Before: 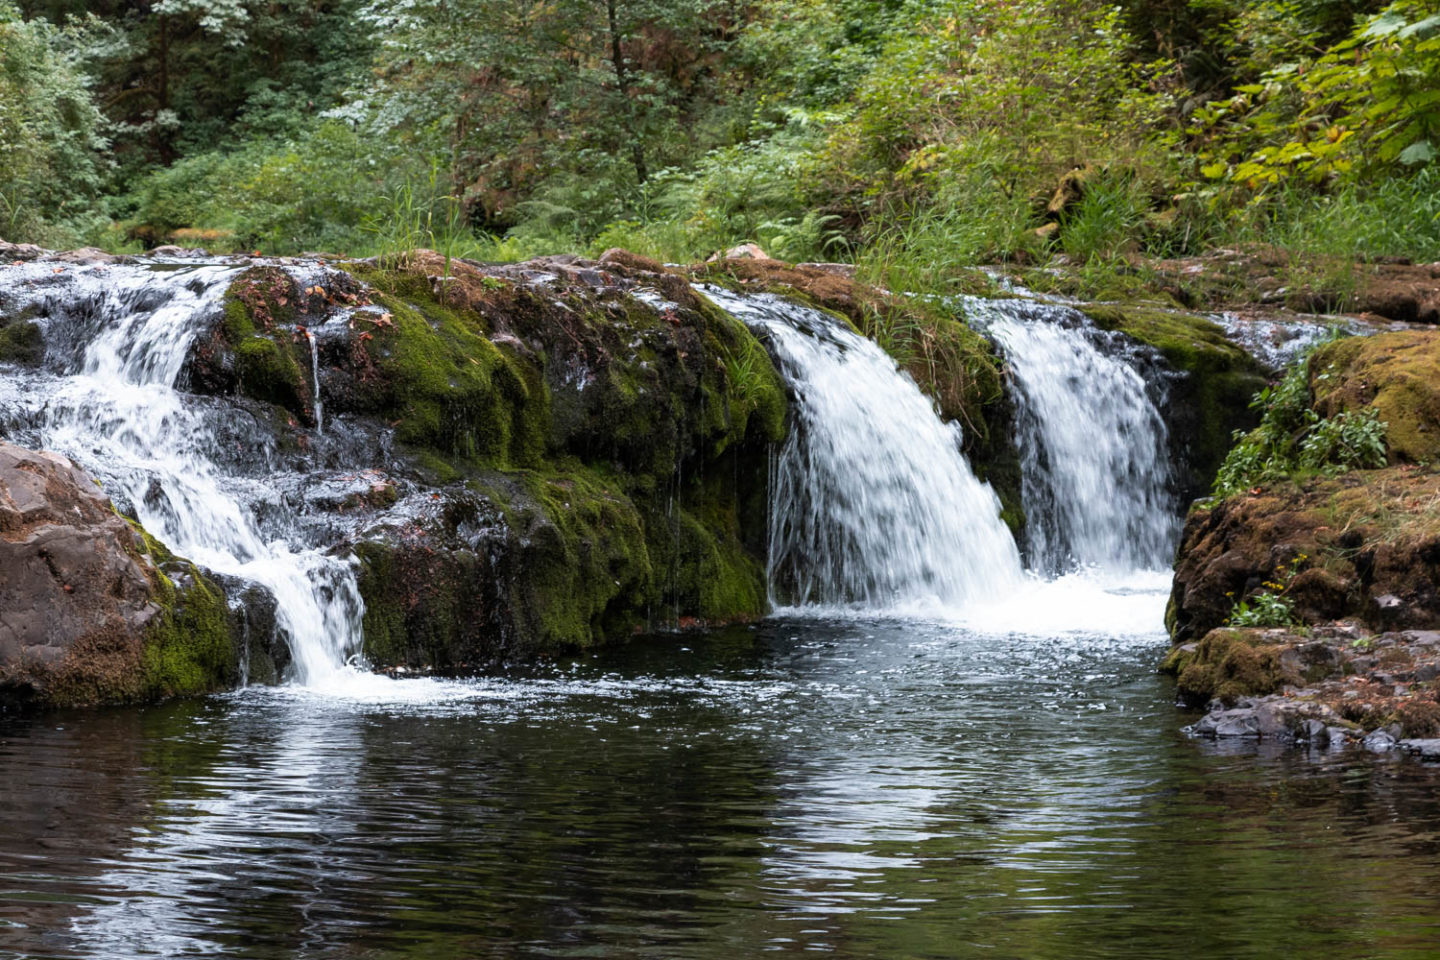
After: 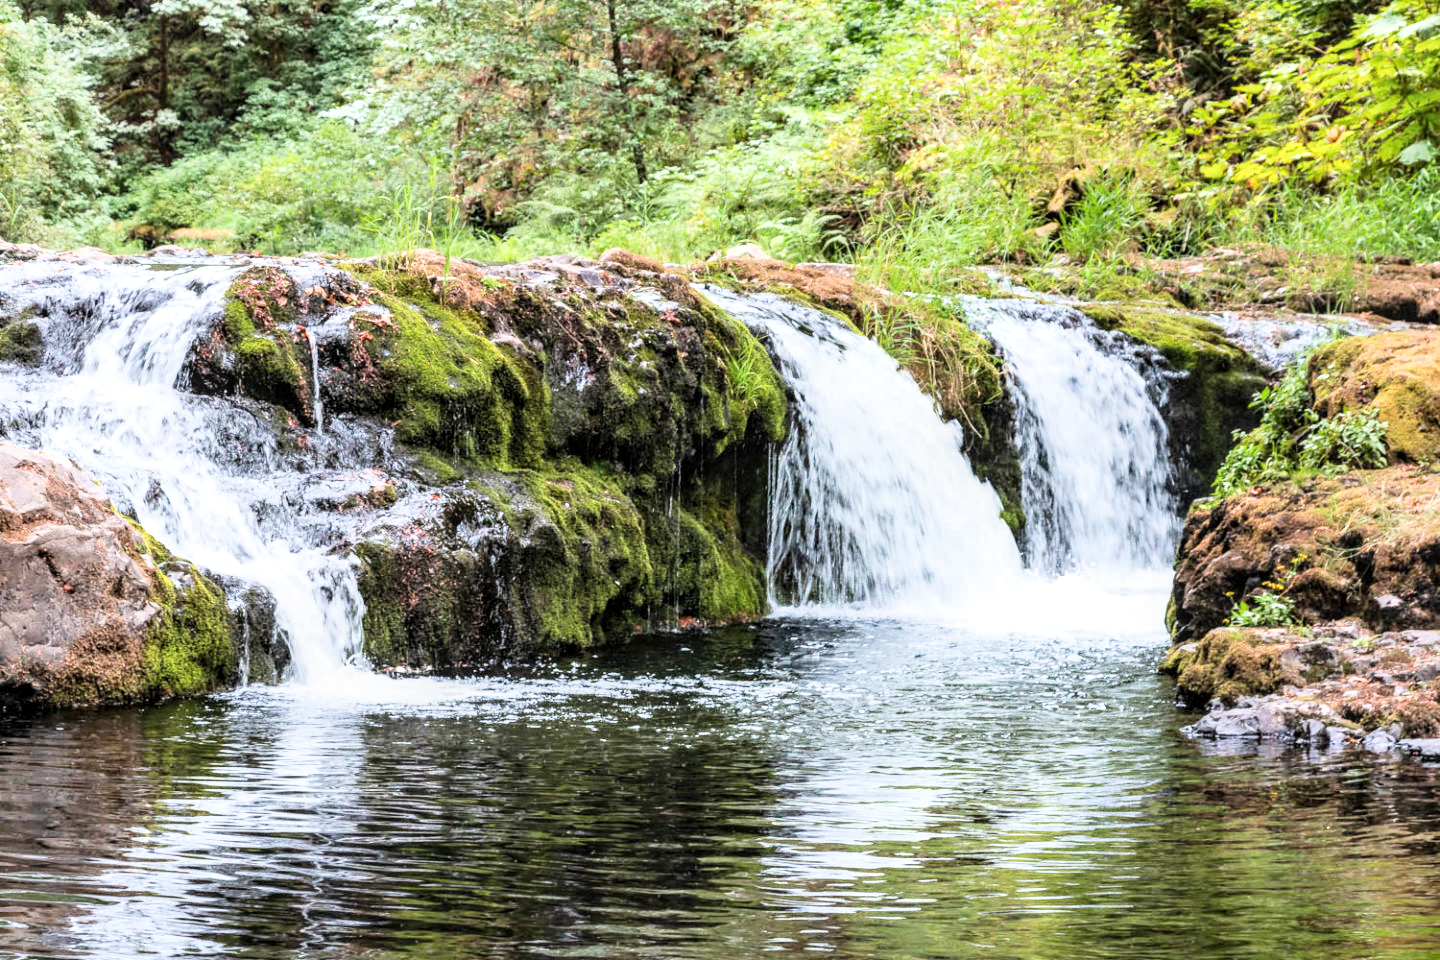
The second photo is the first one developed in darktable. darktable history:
local contrast: on, module defaults
filmic rgb: black relative exposure -7.5 EV, white relative exposure 5 EV, hardness 3.31, contrast 1.3, contrast in shadows safe
exposure: black level correction 0, exposure 2.088 EV, compensate exposure bias true, compensate highlight preservation false
